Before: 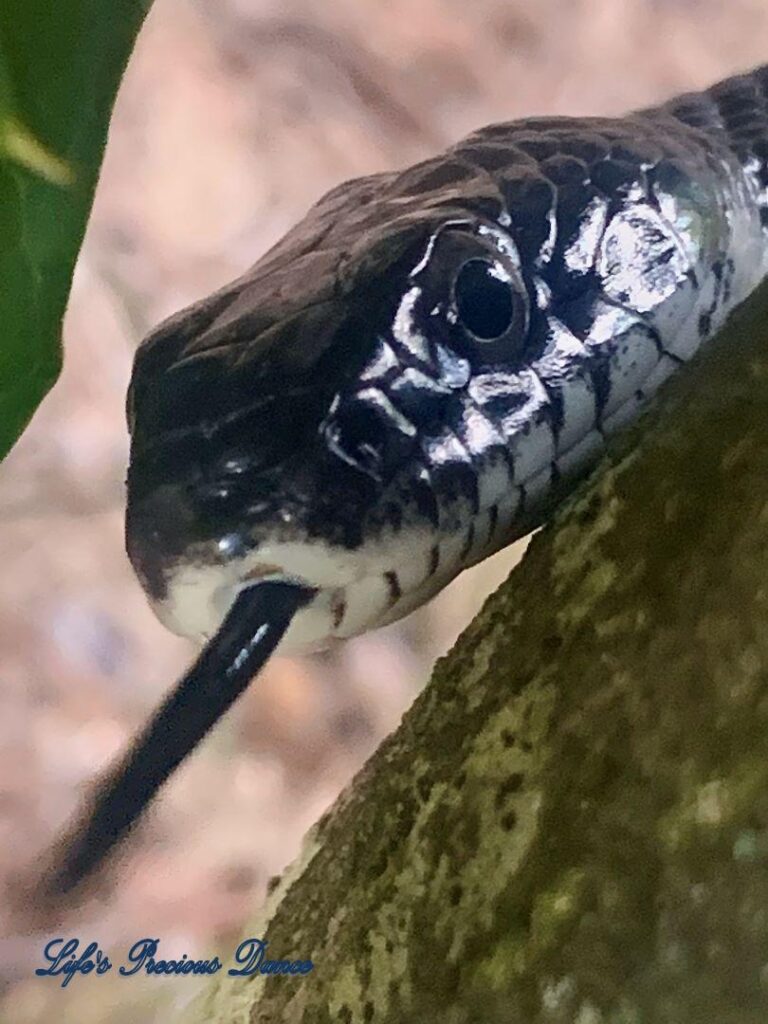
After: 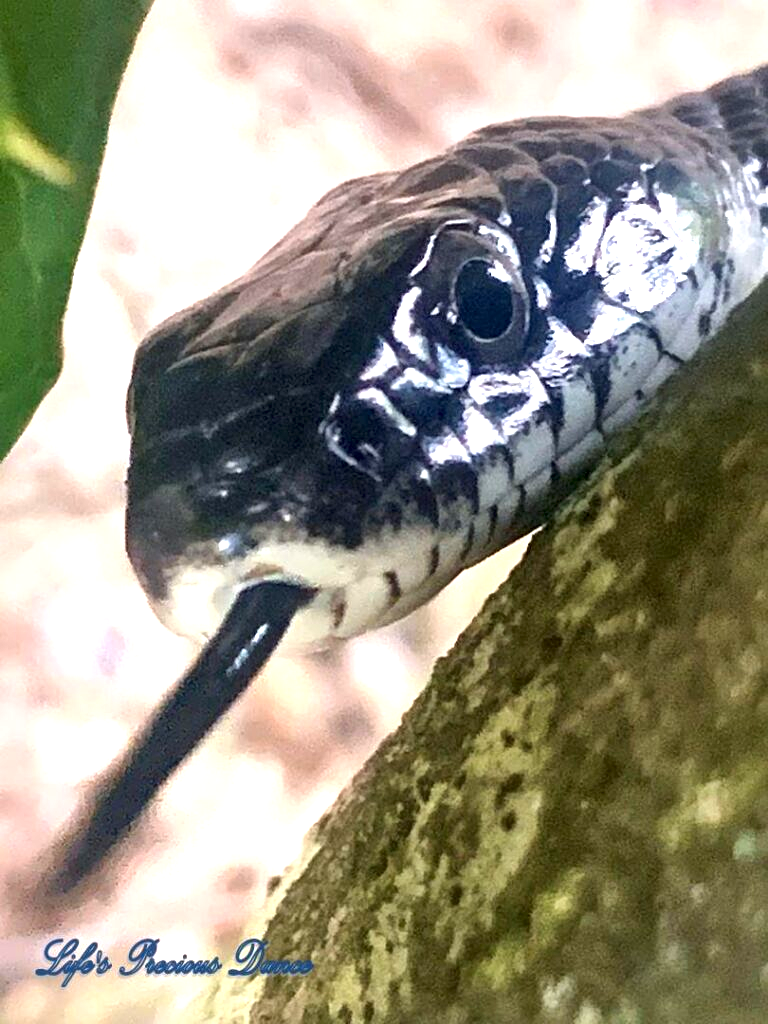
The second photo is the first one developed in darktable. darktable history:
local contrast: mode bilateral grid, contrast 19, coarseness 51, detail 149%, midtone range 0.2
exposure: exposure 1.209 EV, compensate highlight preservation false
